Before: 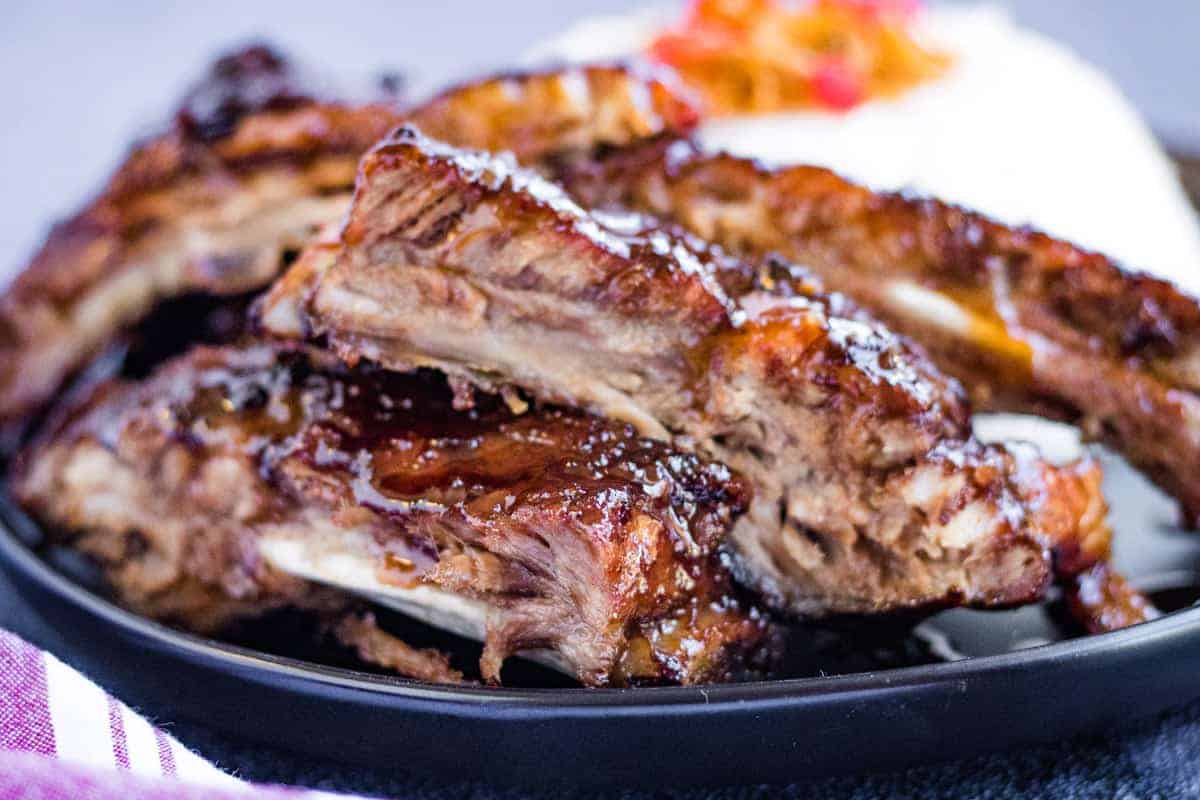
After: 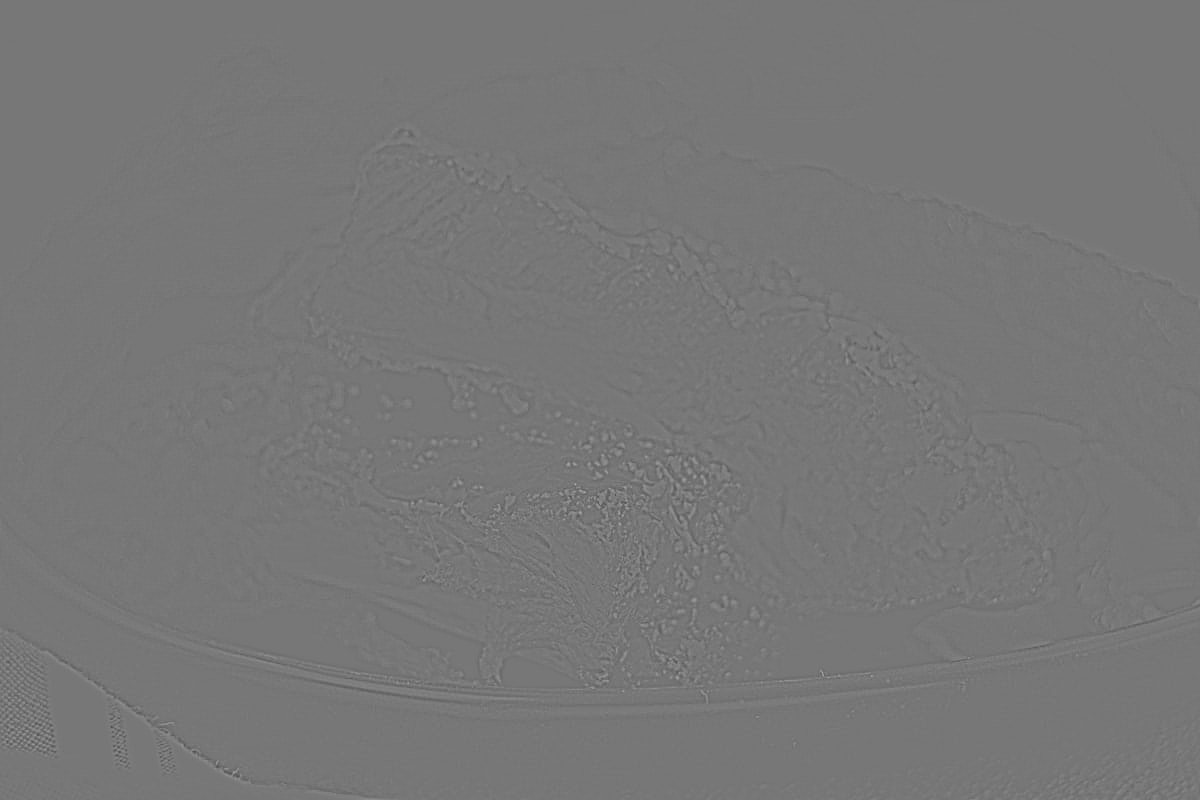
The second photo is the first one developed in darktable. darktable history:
sharpen: on, module defaults
highpass: sharpness 6%, contrast boost 7.63%
contrast equalizer: y [[0.439, 0.44, 0.442, 0.457, 0.493, 0.498], [0.5 ×6], [0.5 ×6], [0 ×6], [0 ×6]]
